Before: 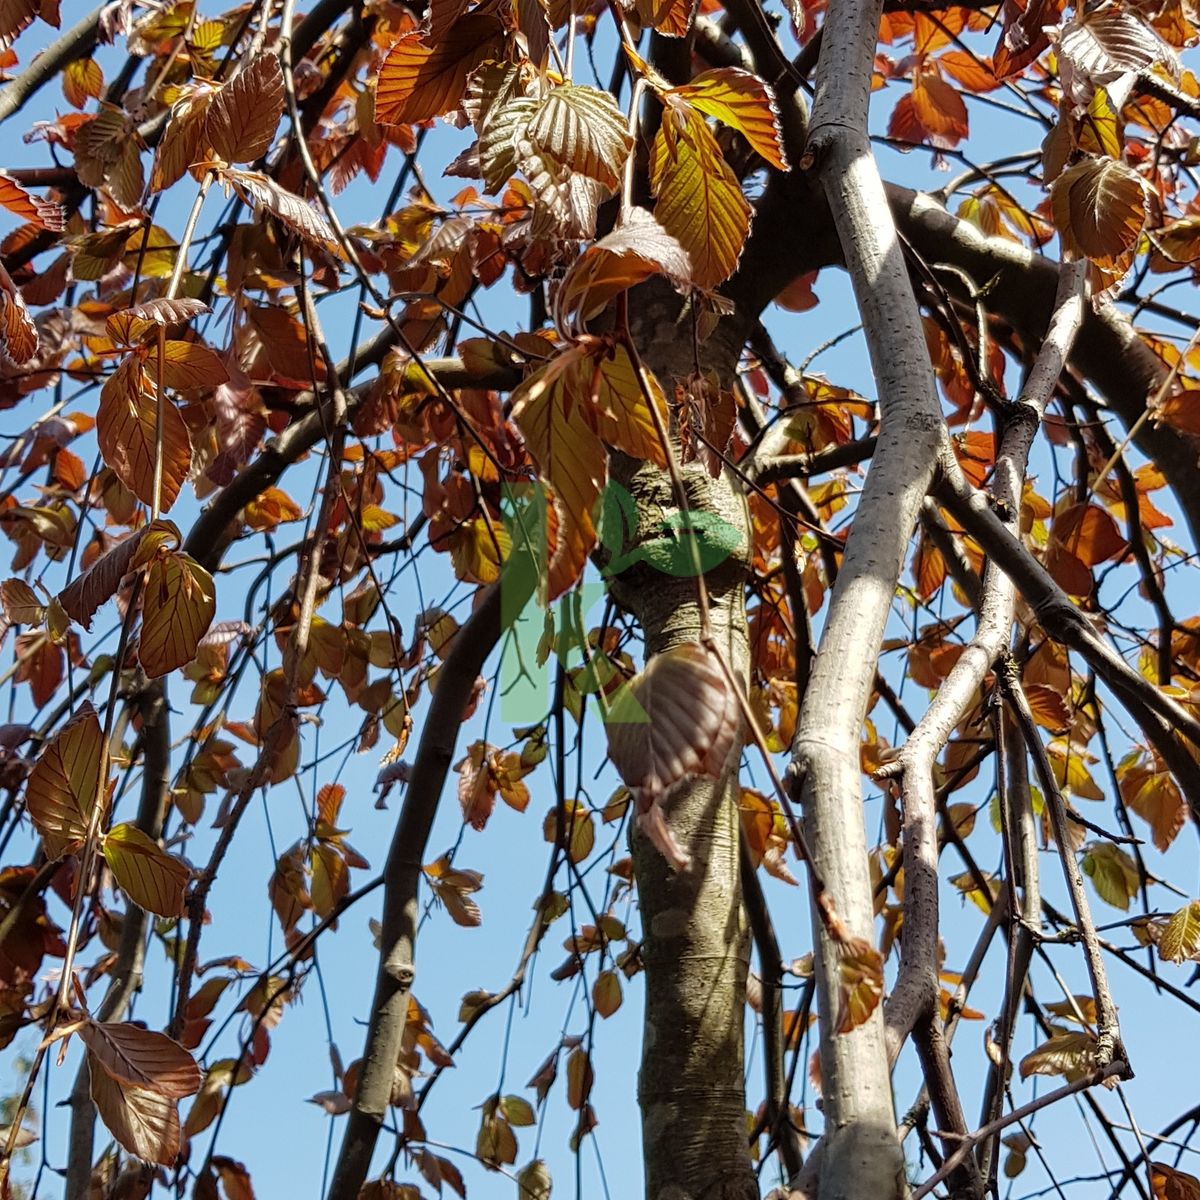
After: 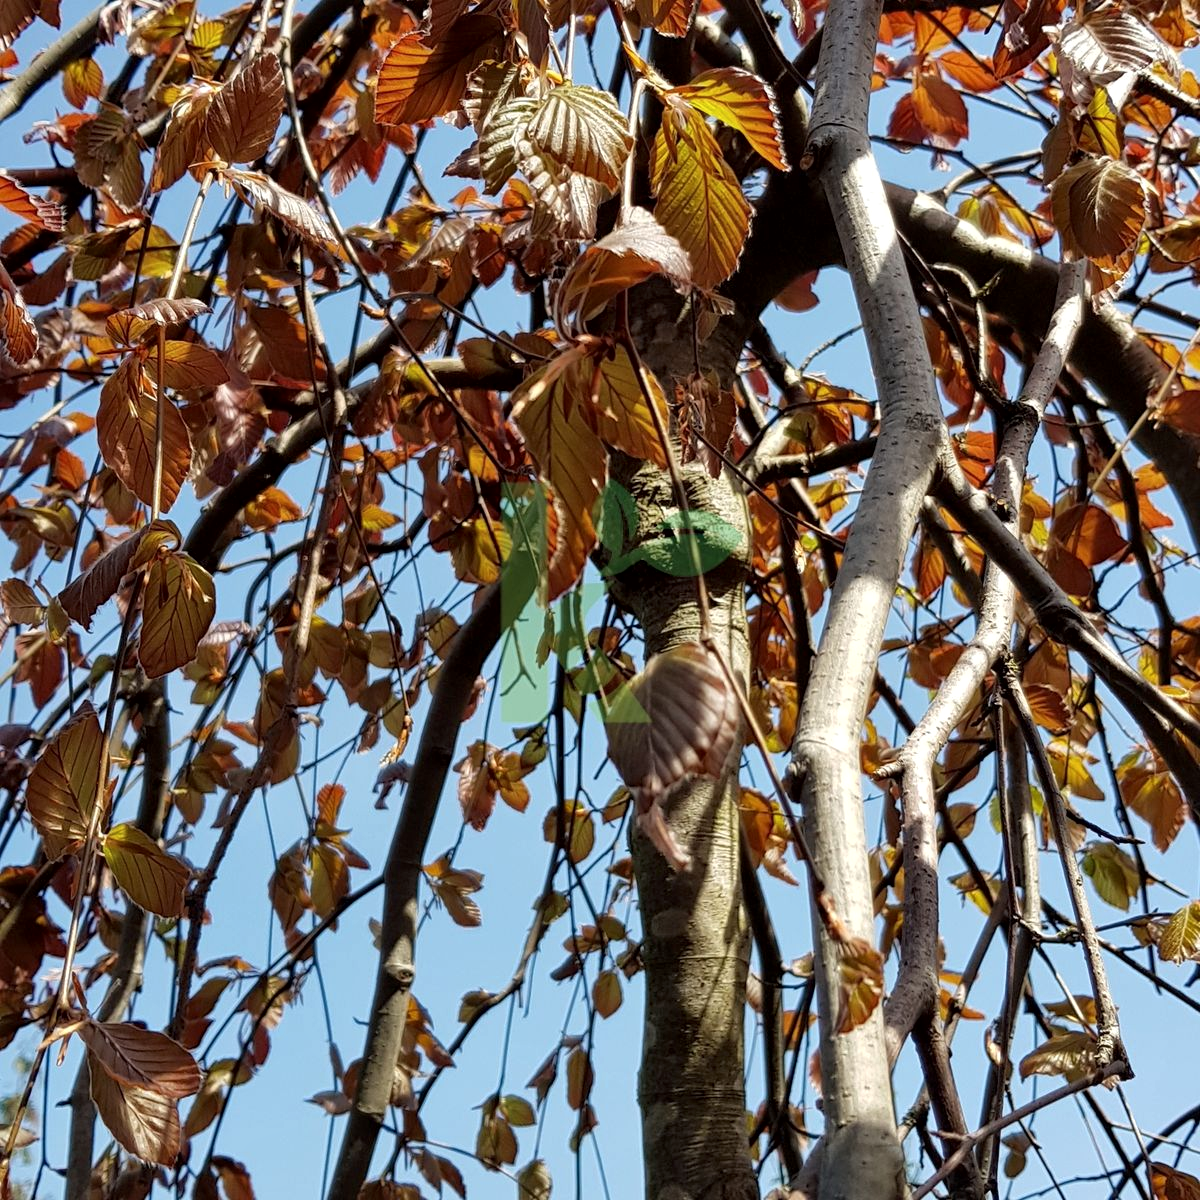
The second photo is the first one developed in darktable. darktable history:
local contrast: mode bilateral grid, contrast 20, coarseness 49, detail 141%, midtone range 0.2
